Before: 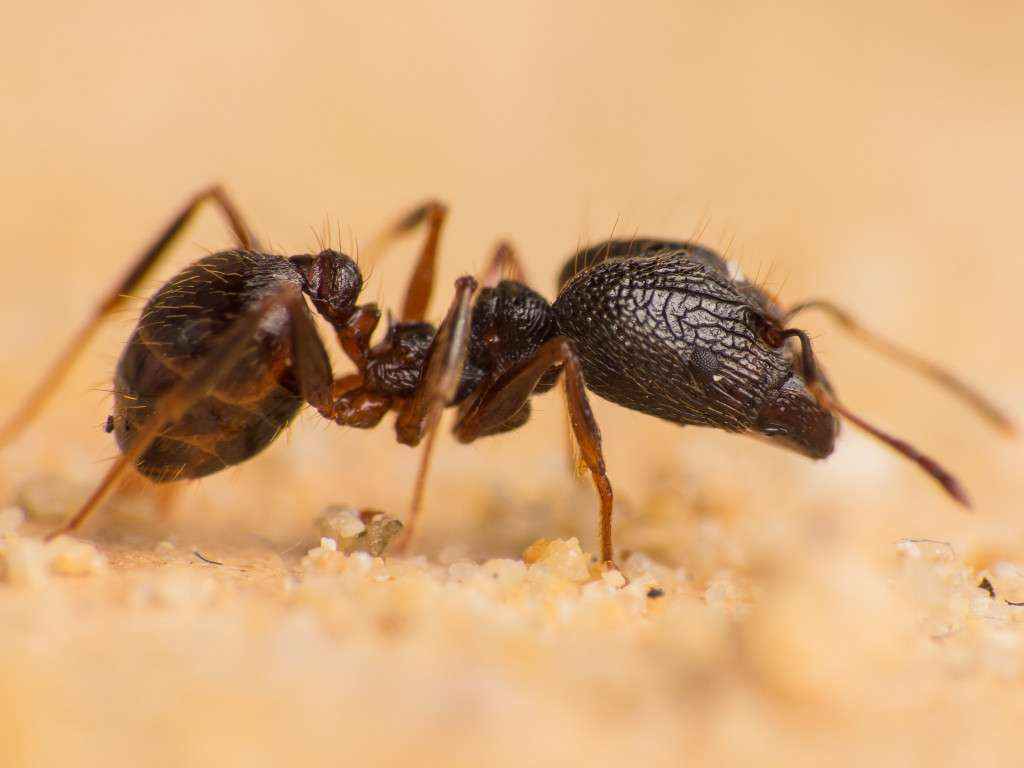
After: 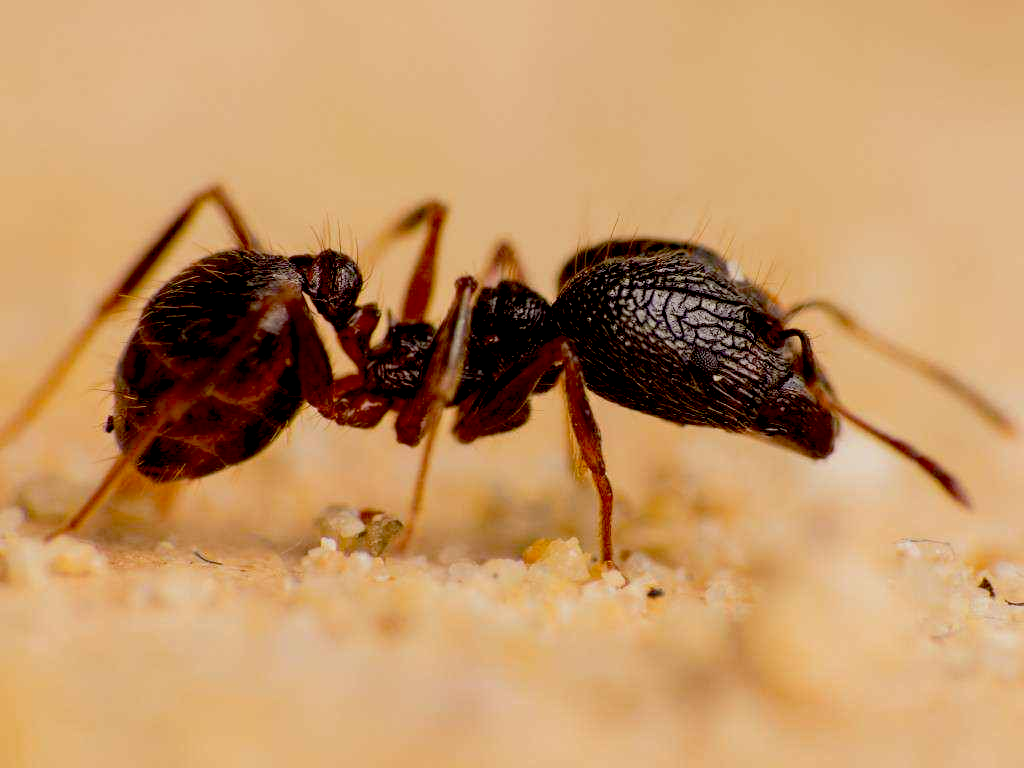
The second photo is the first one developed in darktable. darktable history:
exposure: black level correction 0.046, exposure -0.228 EV, compensate highlight preservation false
